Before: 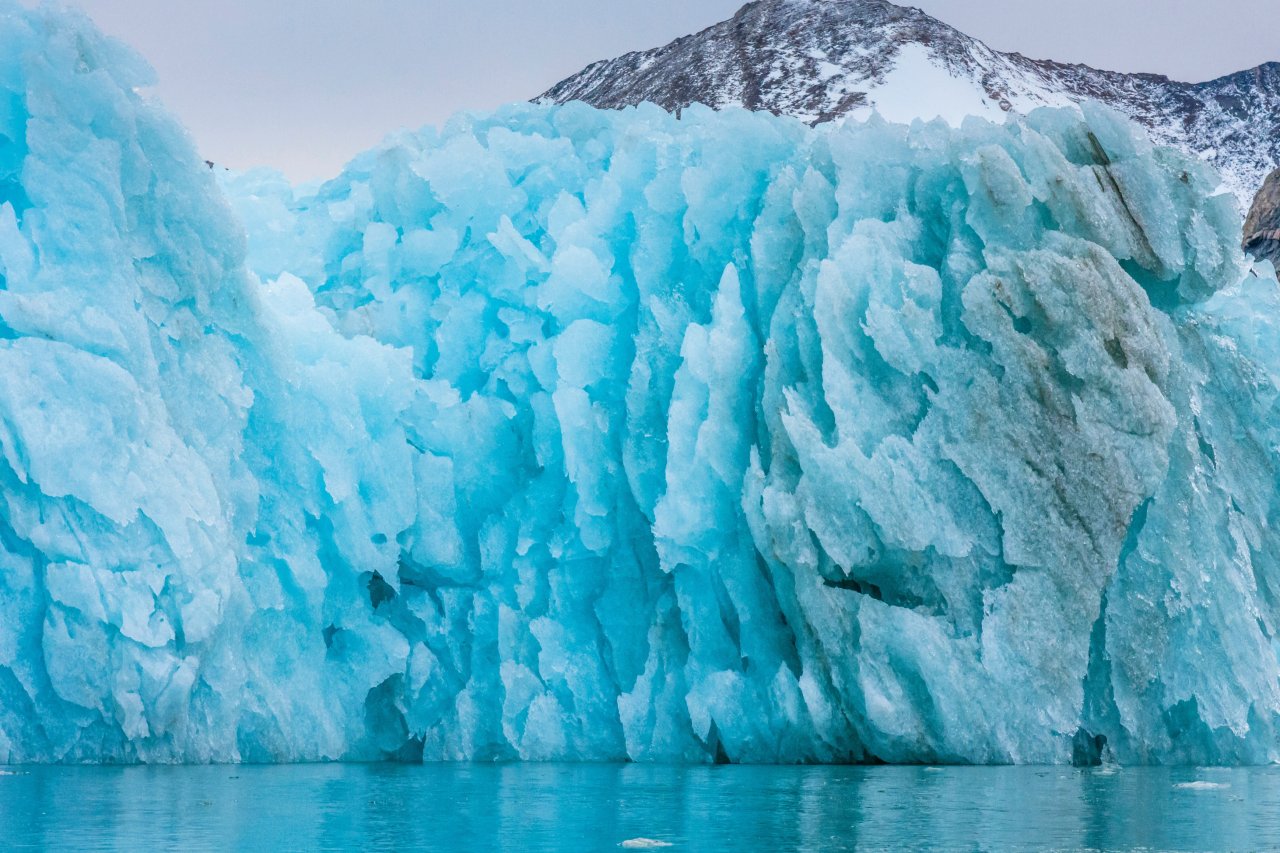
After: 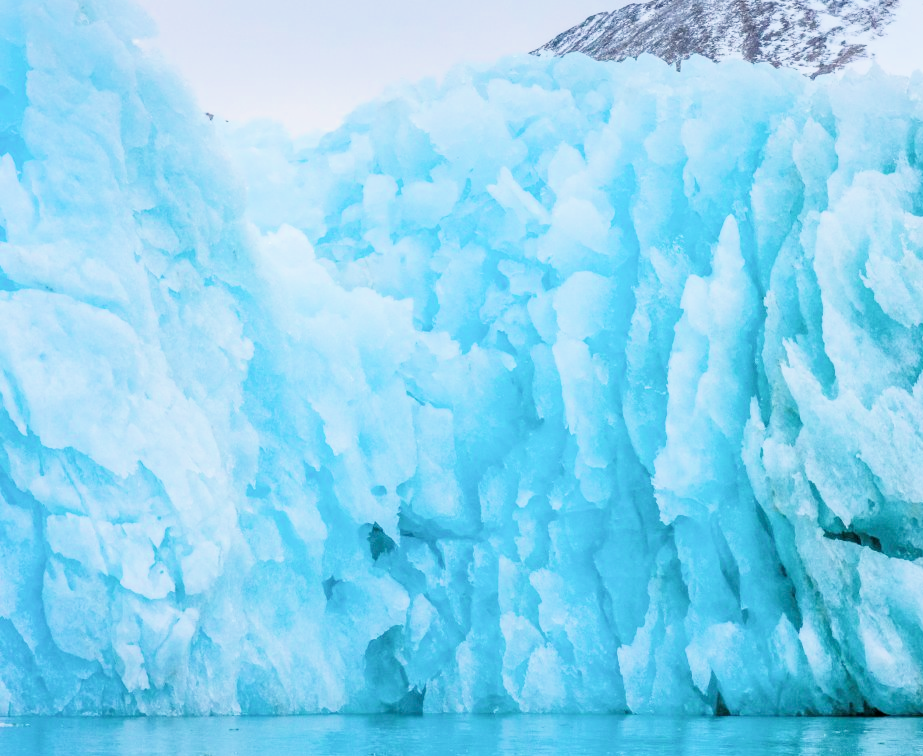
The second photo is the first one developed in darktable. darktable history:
crop: top 5.739%, right 27.863%, bottom 5.556%
filmic rgb: black relative exposure -7.58 EV, white relative exposure 4.63 EV, target black luminance 0%, hardness 3.55, latitude 50.28%, contrast 1.031, highlights saturation mix 9.32%, shadows ↔ highlights balance -0.154%
exposure: black level correction 0, exposure 1.294 EV, compensate highlight preservation false
